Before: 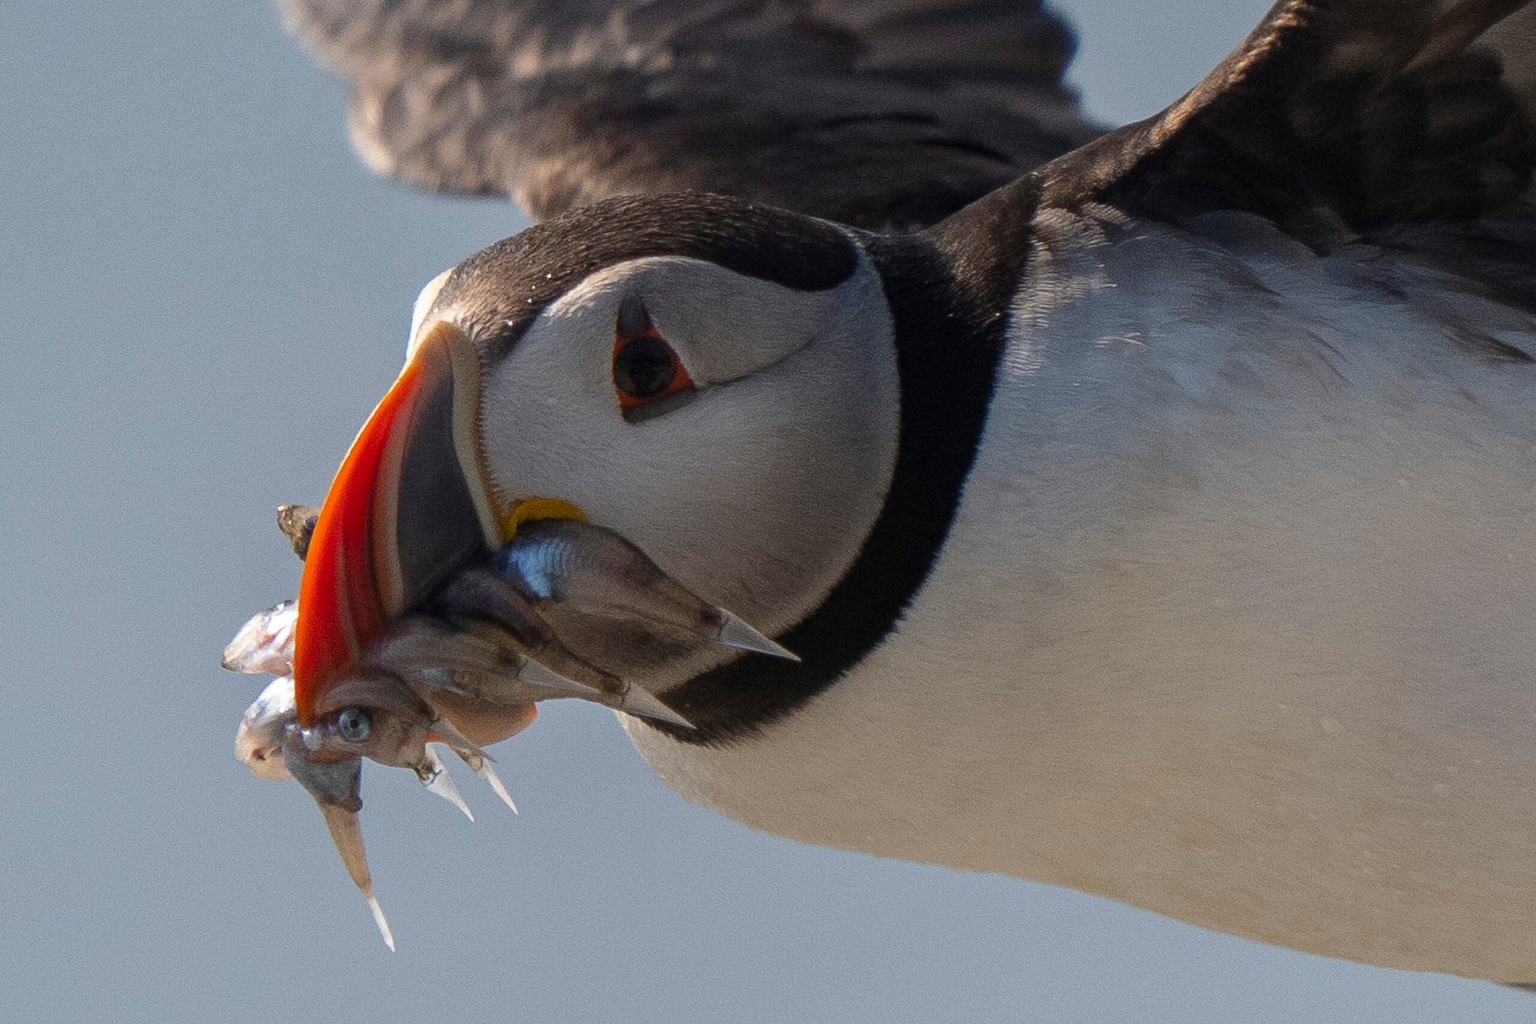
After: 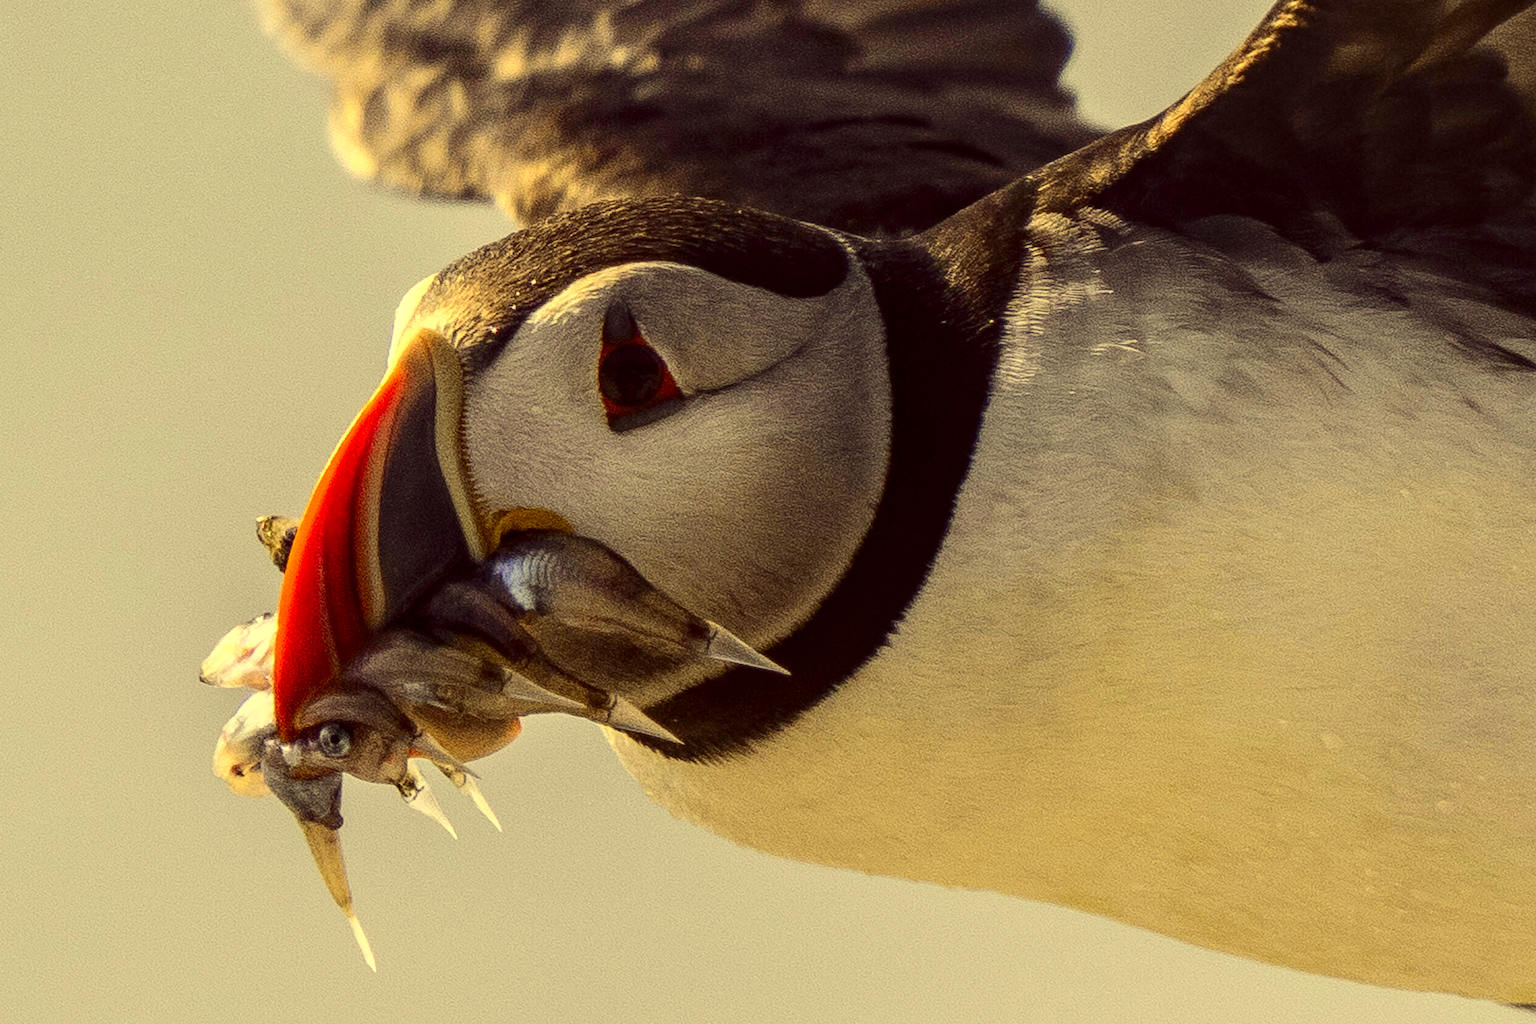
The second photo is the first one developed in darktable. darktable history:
color correction: highlights a* -0.482, highlights b* 40, shadows a* 9.8, shadows b* -0.161
local contrast: highlights 40%, shadows 60%, detail 136%, midtone range 0.514
crop: left 1.743%, right 0.268%, bottom 2.011%
tone curve: curves: ch0 [(0, 0.026) (0.184, 0.172) (0.391, 0.468) (0.446, 0.56) (0.605, 0.758) (0.831, 0.931) (0.992, 1)]; ch1 [(0, 0) (0.437, 0.447) (0.501, 0.502) (0.538, 0.539) (0.574, 0.589) (0.617, 0.64) (0.699, 0.749) (0.859, 0.919) (1, 1)]; ch2 [(0, 0) (0.33, 0.301) (0.421, 0.443) (0.447, 0.482) (0.499, 0.509) (0.538, 0.564) (0.585, 0.615) (0.664, 0.664) (1, 1)], color space Lab, independent channels, preserve colors none
